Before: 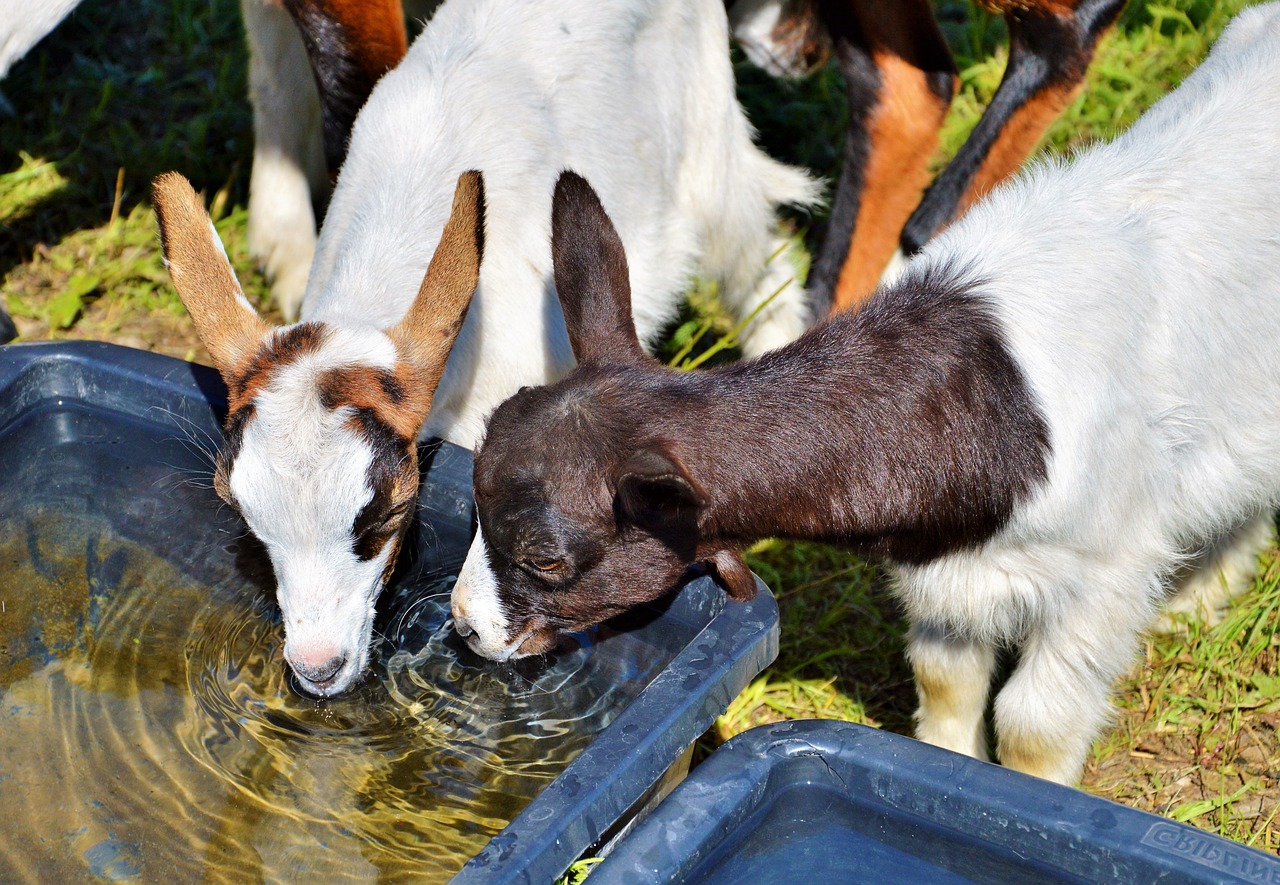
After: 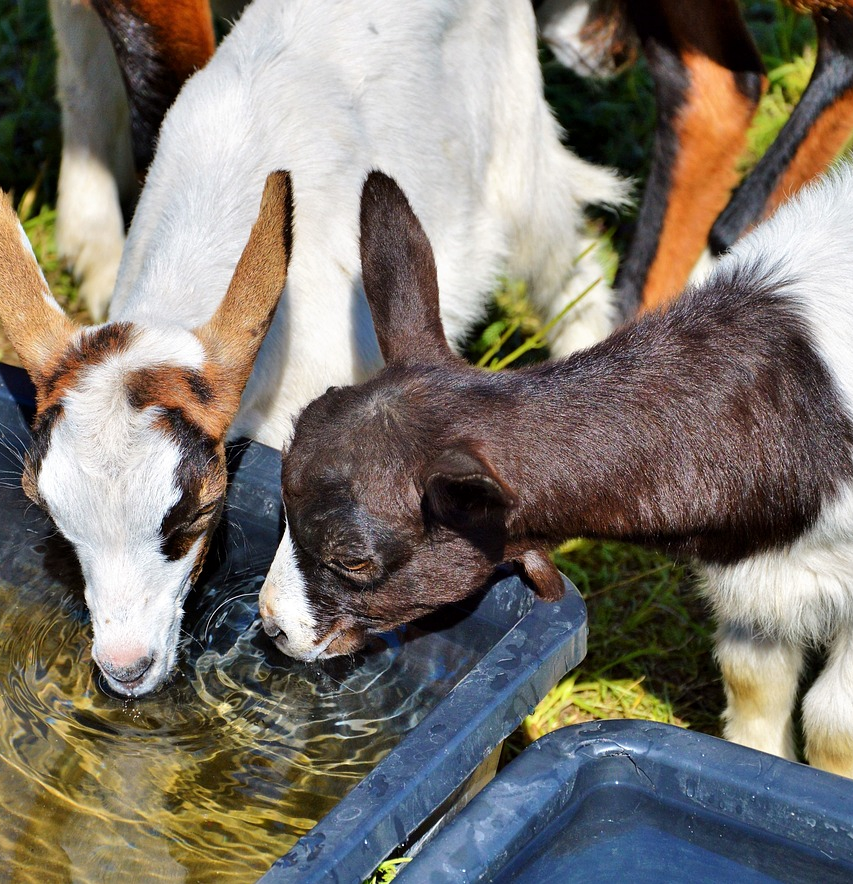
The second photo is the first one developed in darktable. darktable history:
local contrast: mode bilateral grid, contrast 10, coarseness 25, detail 115%, midtone range 0.2
crop and rotate: left 15.055%, right 18.278%
